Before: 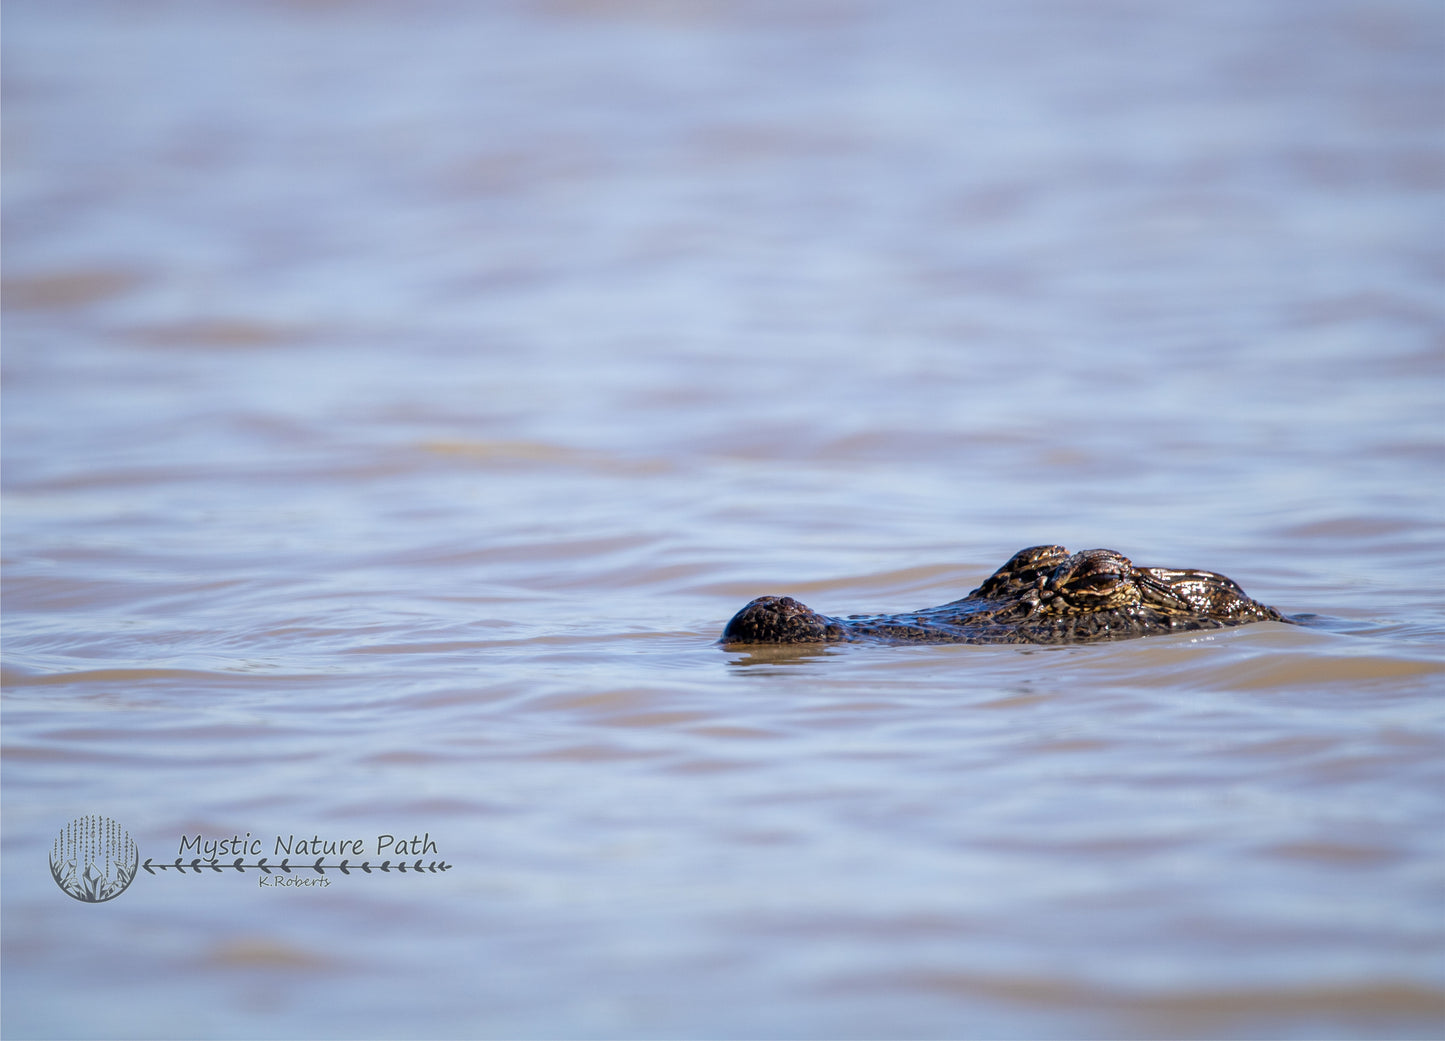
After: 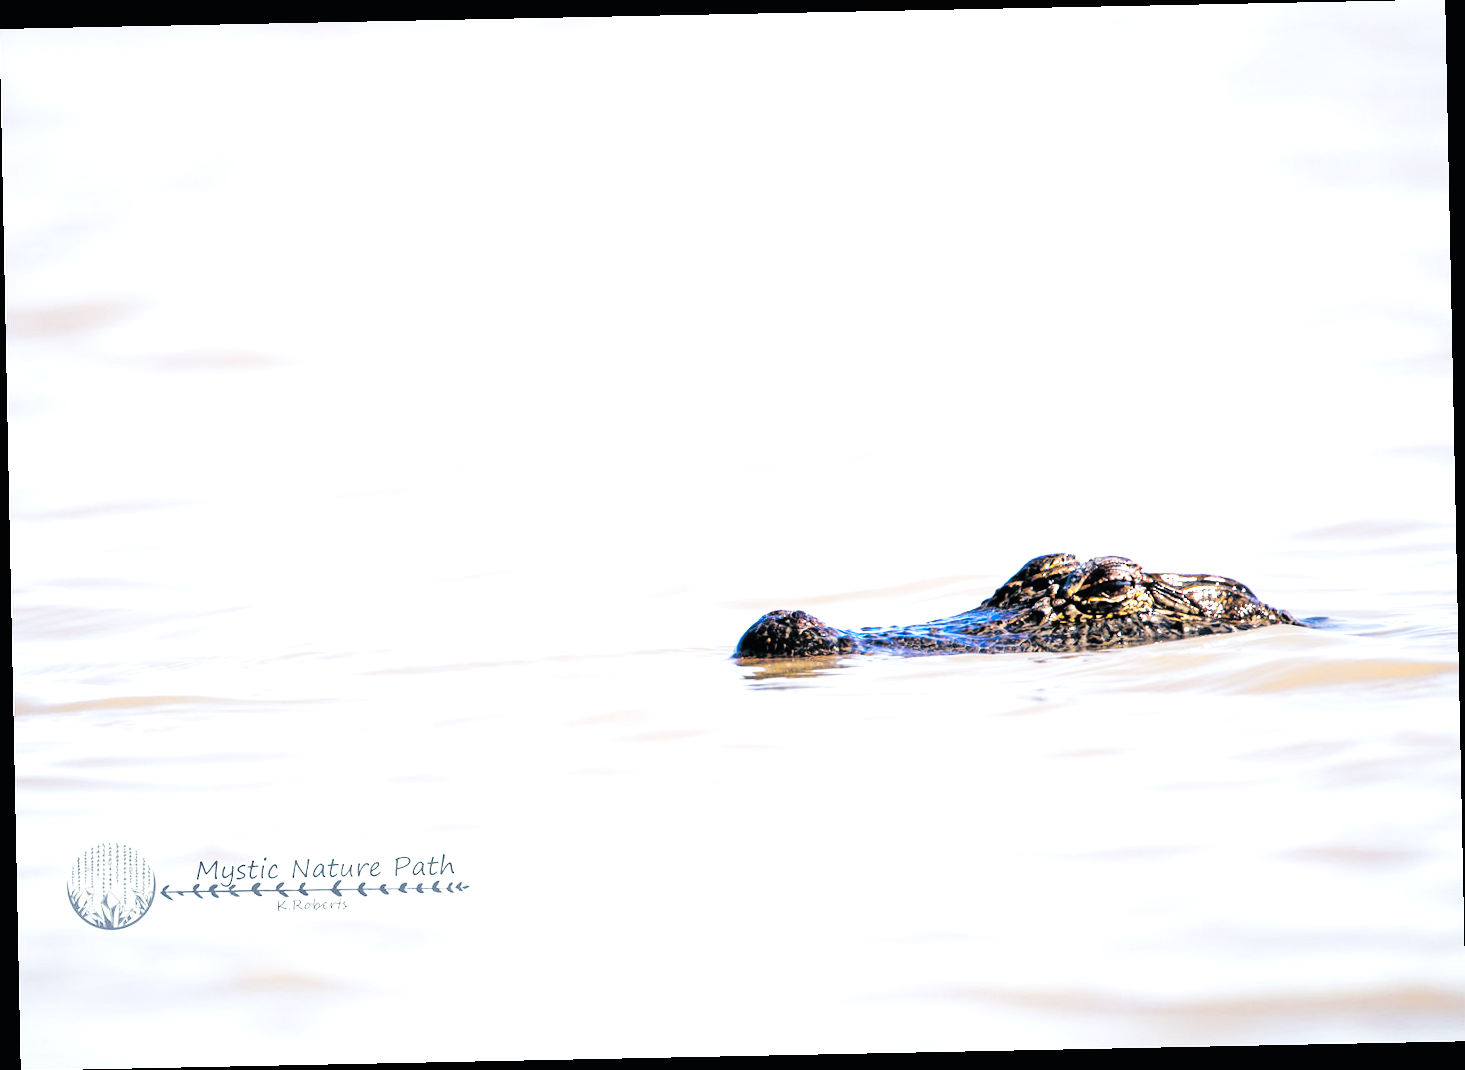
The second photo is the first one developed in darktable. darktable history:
split-toning: shadows › hue 205.2°, shadows › saturation 0.29, highlights › hue 50.4°, highlights › saturation 0.38, balance -49.9
rotate and perspective: rotation -1.17°, automatic cropping off
levels: levels [0, 0.435, 0.917]
base curve: curves: ch0 [(0, 0) (0, 0) (0.002, 0.001) (0.008, 0.003) (0.019, 0.011) (0.037, 0.037) (0.064, 0.11) (0.102, 0.232) (0.152, 0.379) (0.216, 0.524) (0.296, 0.665) (0.394, 0.789) (0.512, 0.881) (0.651, 0.945) (0.813, 0.986) (1, 1)], preserve colors none
